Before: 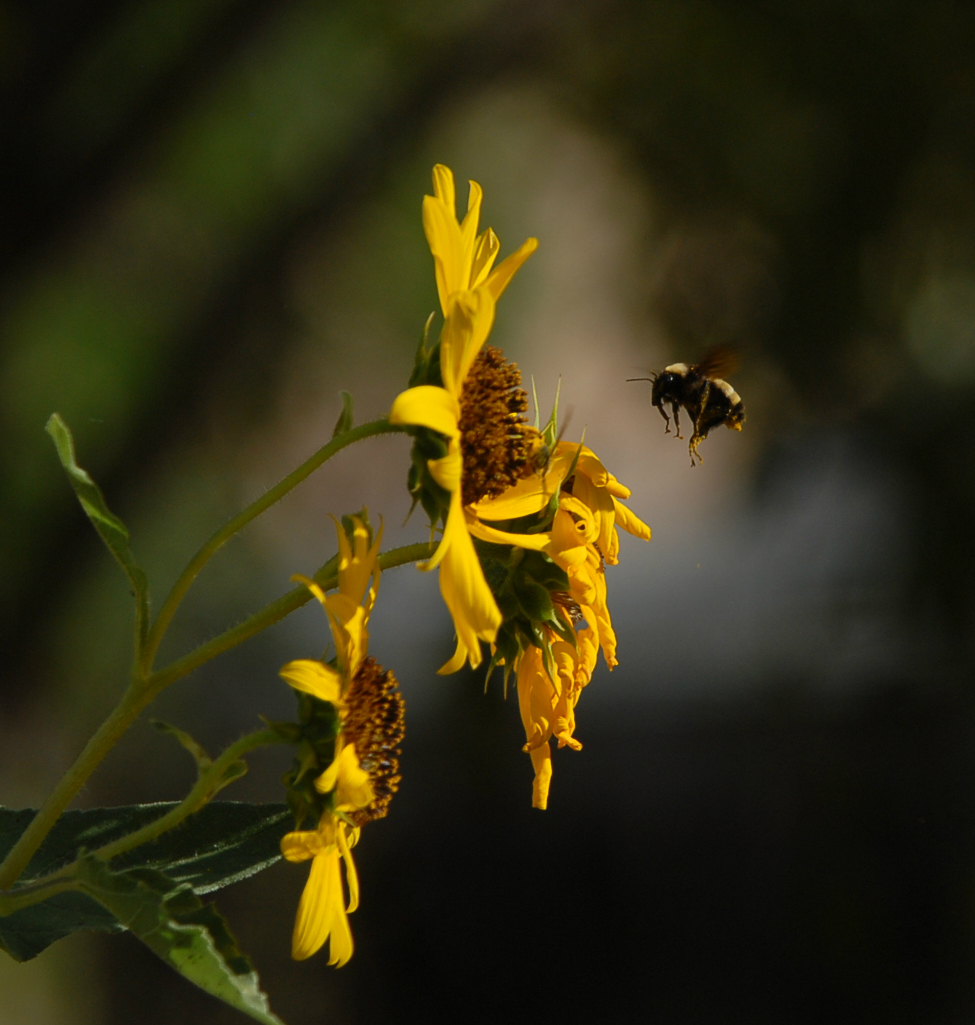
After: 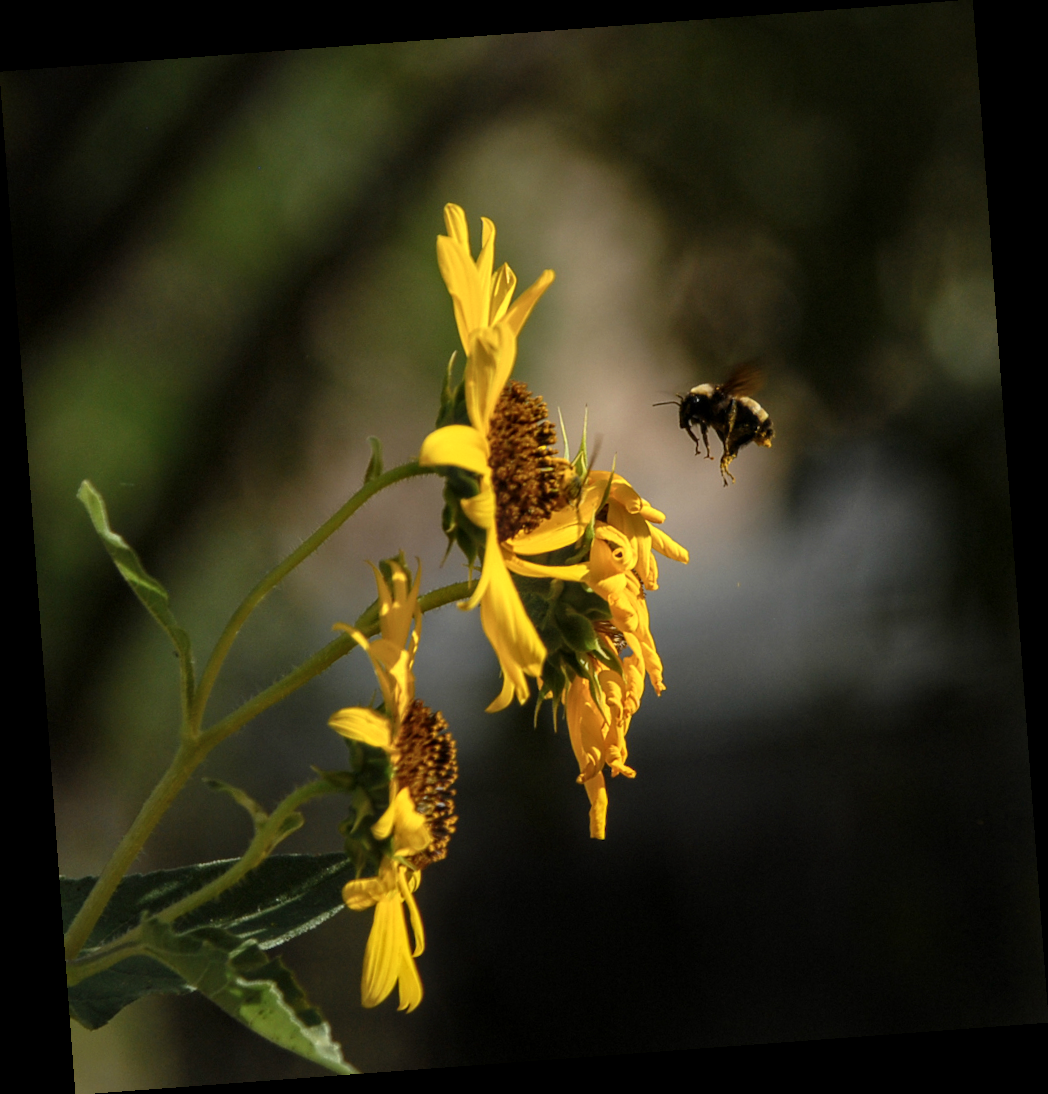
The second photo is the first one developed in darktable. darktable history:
local contrast: detail 142%
rotate and perspective: rotation -4.25°, automatic cropping off
